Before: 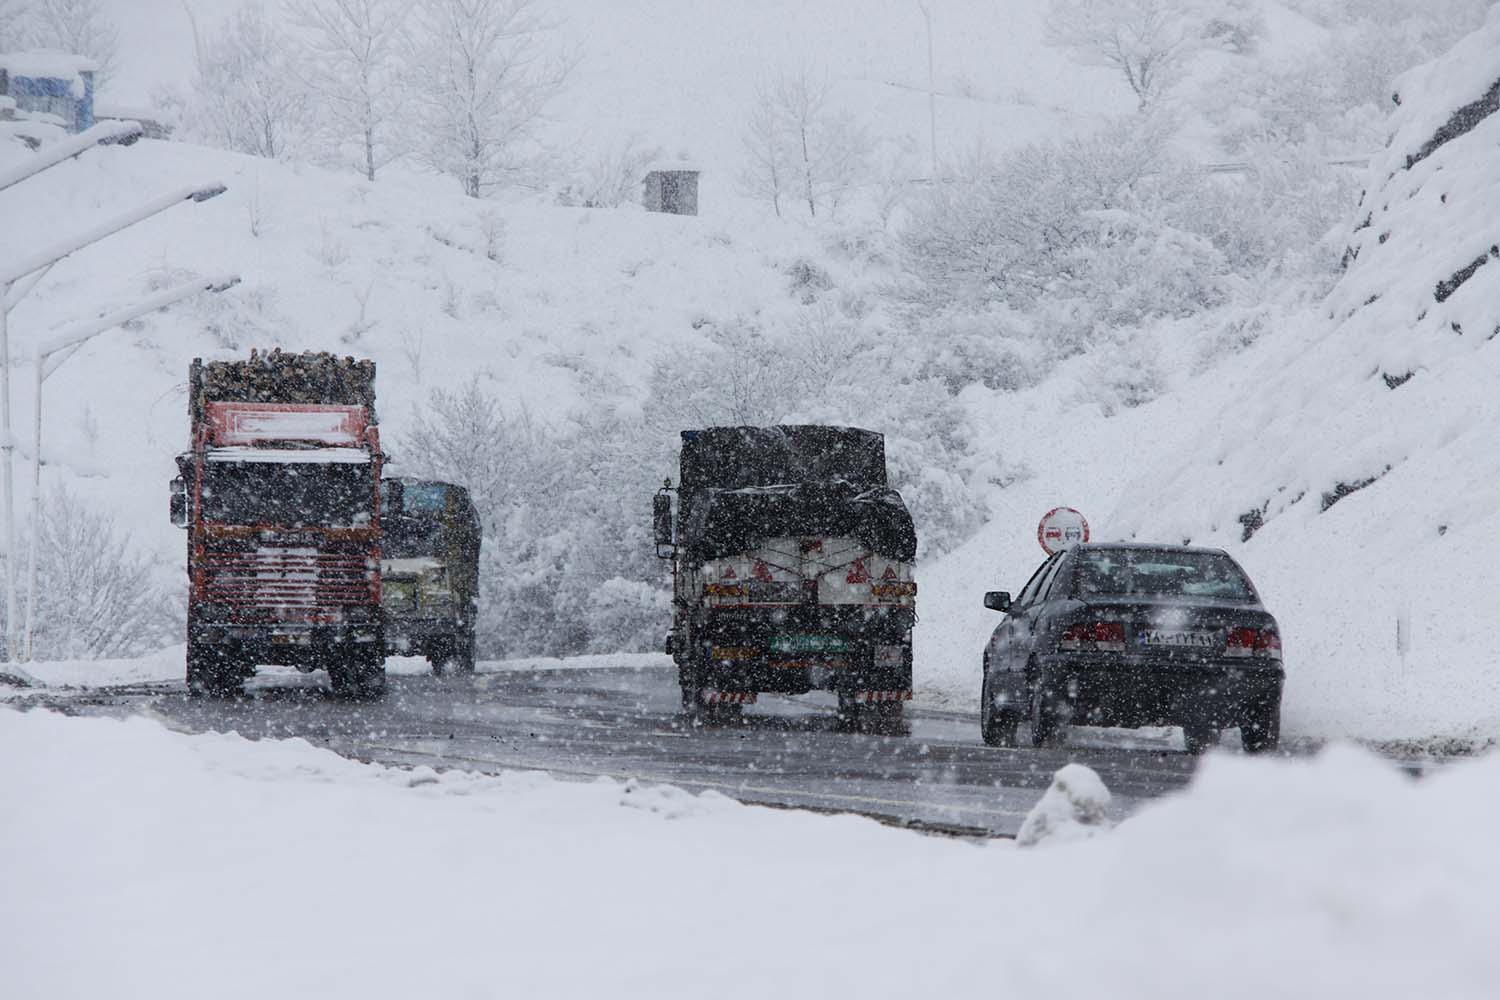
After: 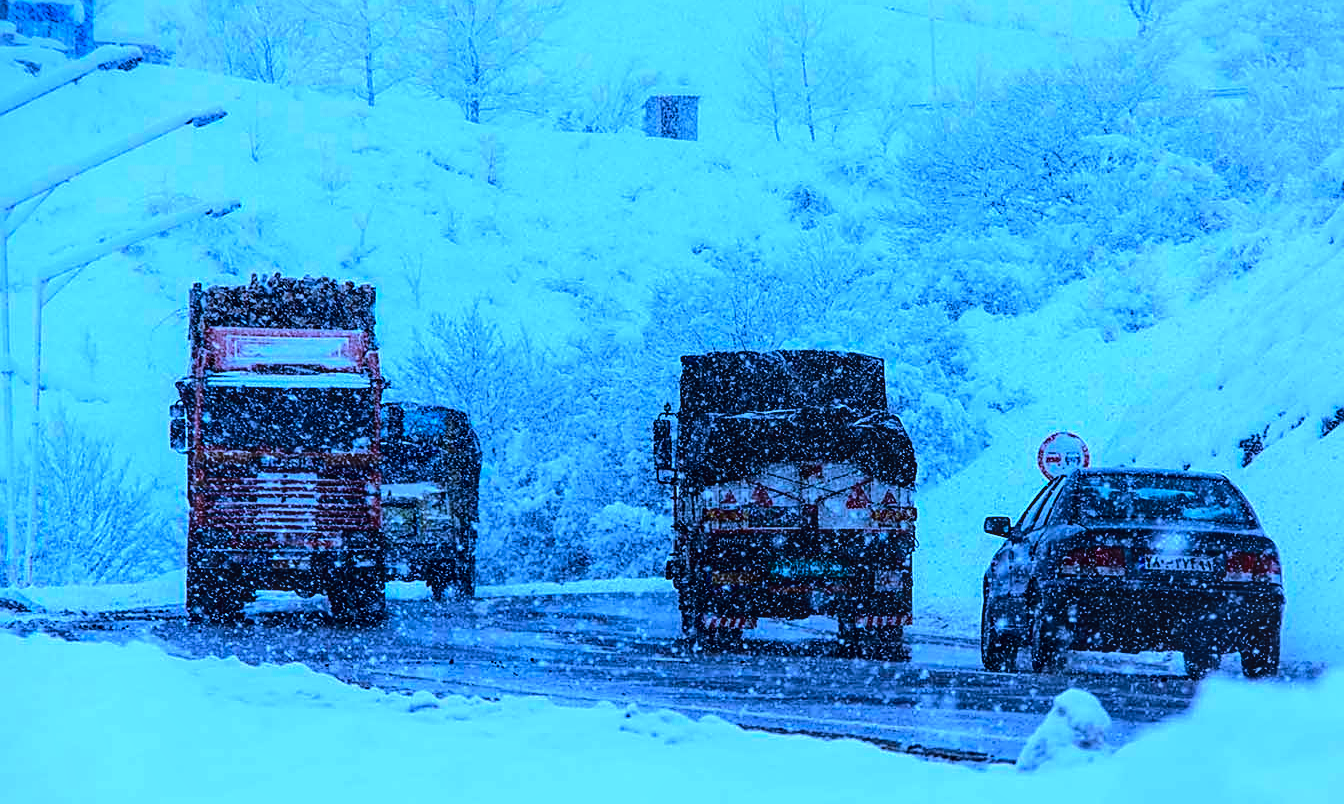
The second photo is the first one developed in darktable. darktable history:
crop: top 7.539%, right 9.832%, bottom 12.054%
base curve: curves: ch0 [(0, 0) (0.303, 0.277) (1, 1)], exposure shift 0.01, preserve colors none
sharpen: on, module defaults
color calibration: illuminant as shot in camera, x 0.439, y 0.414, temperature 2922.32 K
color balance rgb: shadows lift › chroma 1.028%, shadows lift › hue 29.25°, power › luminance -9.036%, global offset › luminance 1.993%, linear chroma grading › shadows -30.423%, linear chroma grading › global chroma 35.178%, perceptual saturation grading › global saturation 20%, perceptual saturation grading › highlights -24.753%, perceptual saturation grading › shadows 49.666%
tone curve: curves: ch0 [(0, 0) (0.003, 0) (0.011, 0.001) (0.025, 0.001) (0.044, 0.002) (0.069, 0.007) (0.1, 0.015) (0.136, 0.027) (0.177, 0.066) (0.224, 0.122) (0.277, 0.219) (0.335, 0.327) (0.399, 0.432) (0.468, 0.527) (0.543, 0.615) (0.623, 0.695) (0.709, 0.777) (0.801, 0.874) (0.898, 0.973) (1, 1)], color space Lab, independent channels, preserve colors none
exposure: exposure -0.012 EV, compensate exposure bias true, compensate highlight preservation false
local contrast: on, module defaults
